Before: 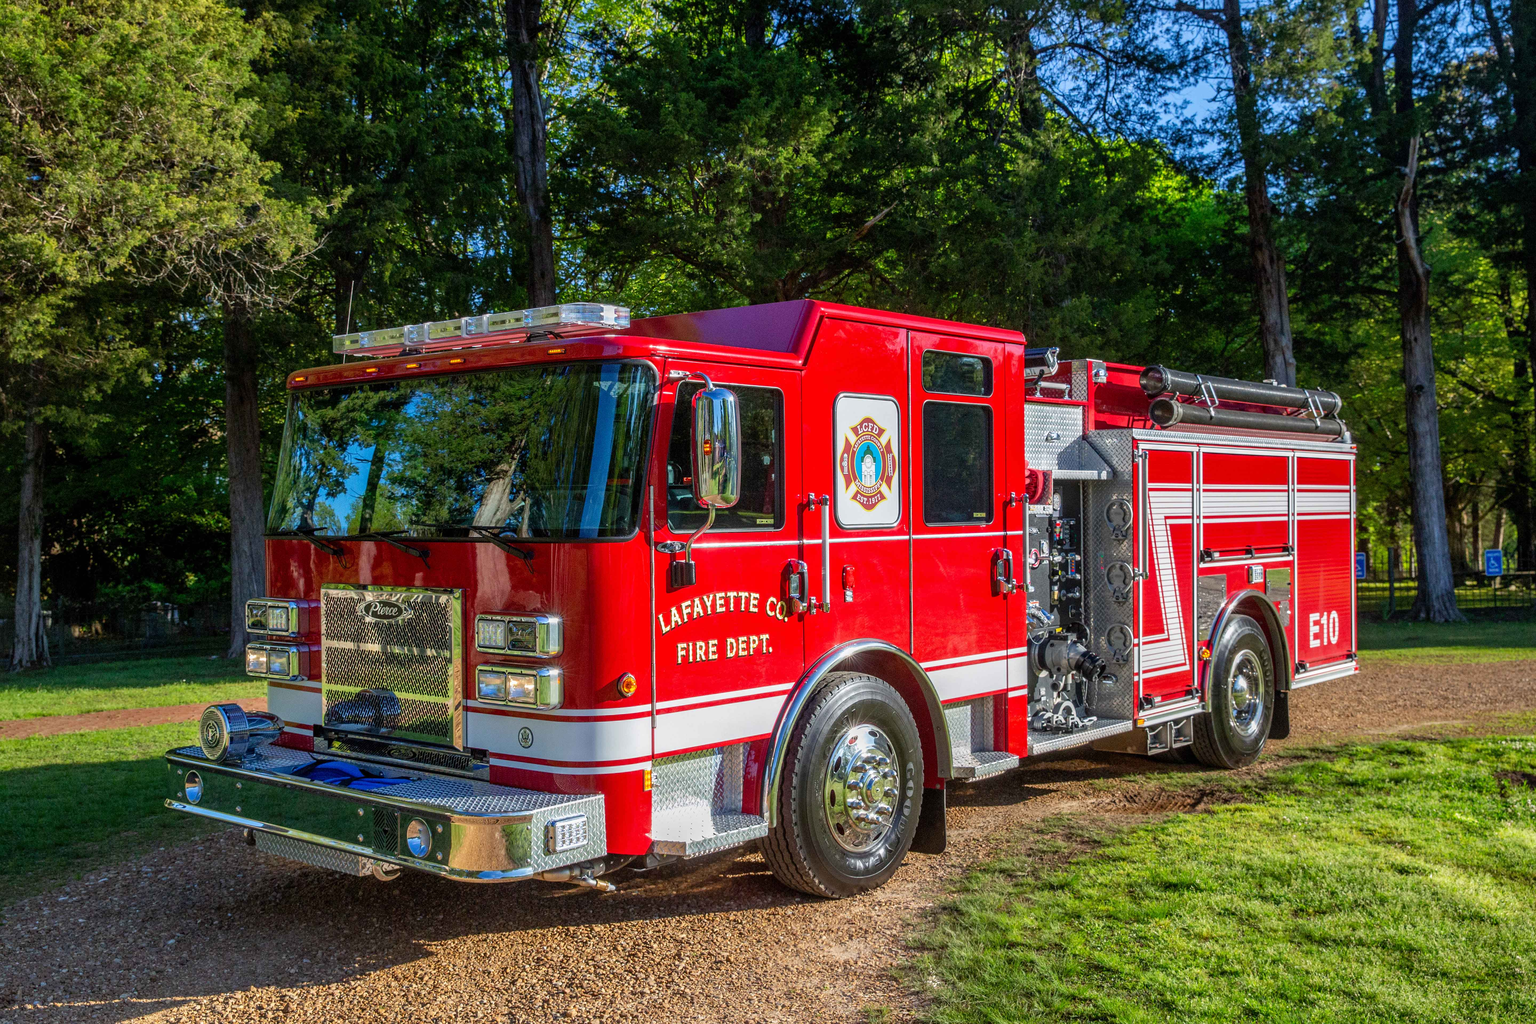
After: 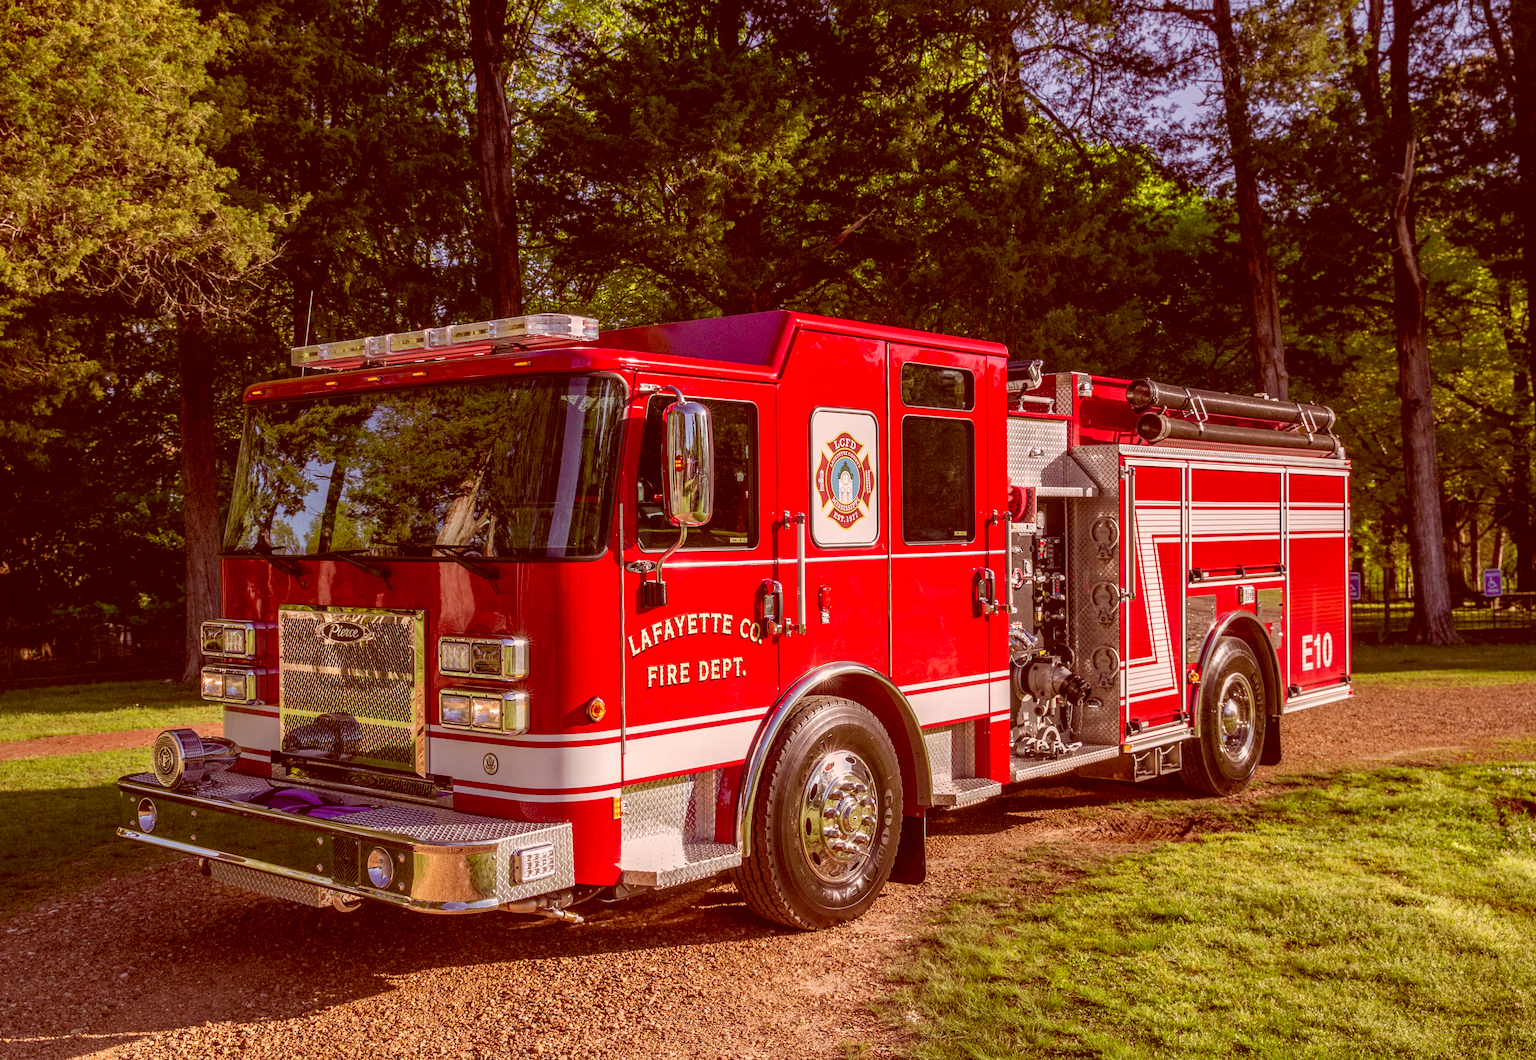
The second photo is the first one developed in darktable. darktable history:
color correction: highlights a* 9.34, highlights b* 9, shadows a* 39.64, shadows b* 39.97, saturation 0.816
crop and rotate: left 3.402%
